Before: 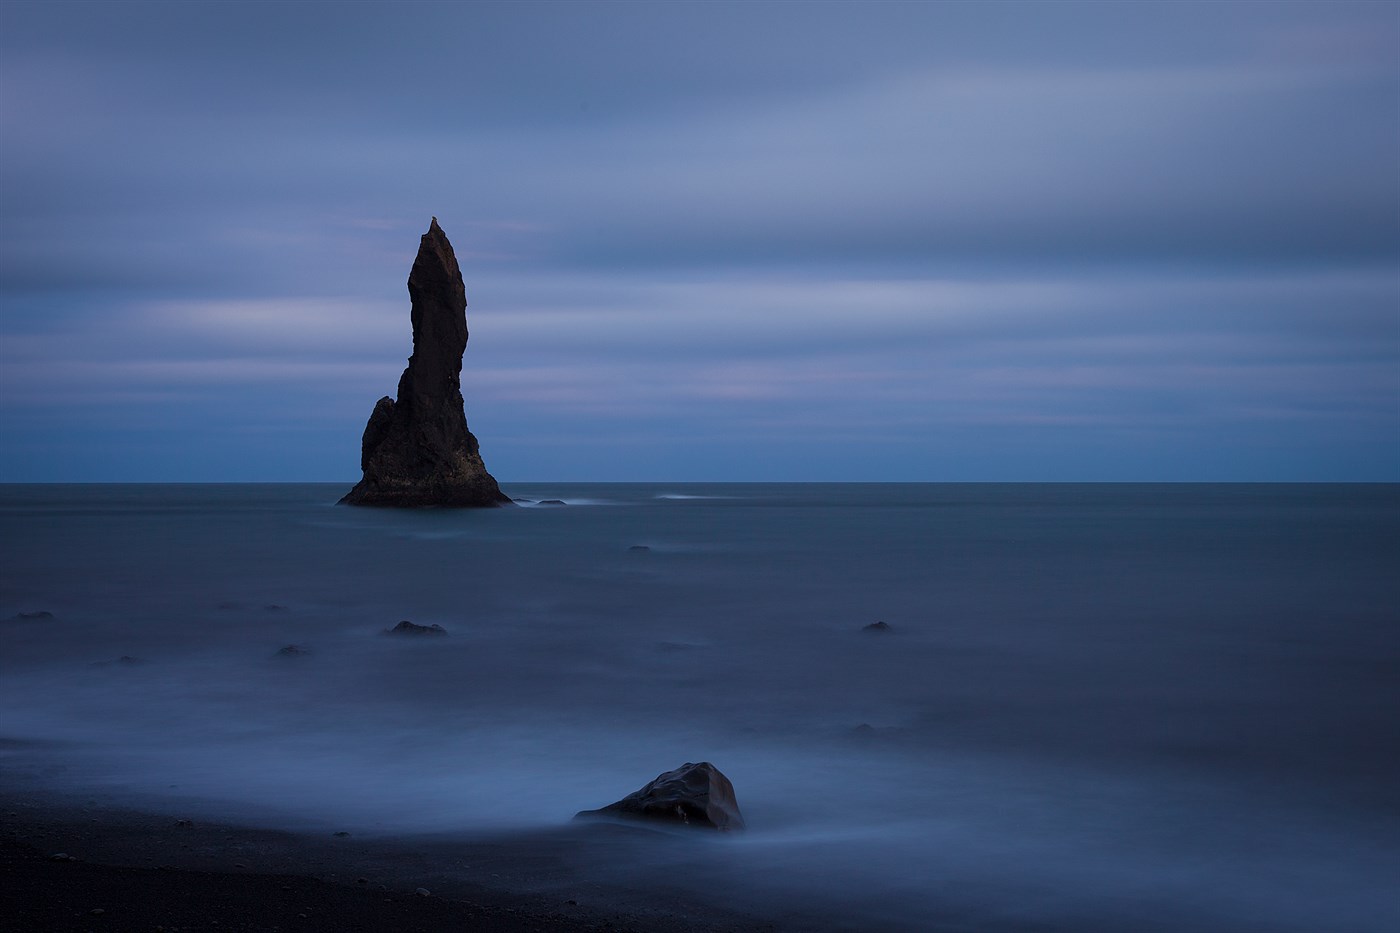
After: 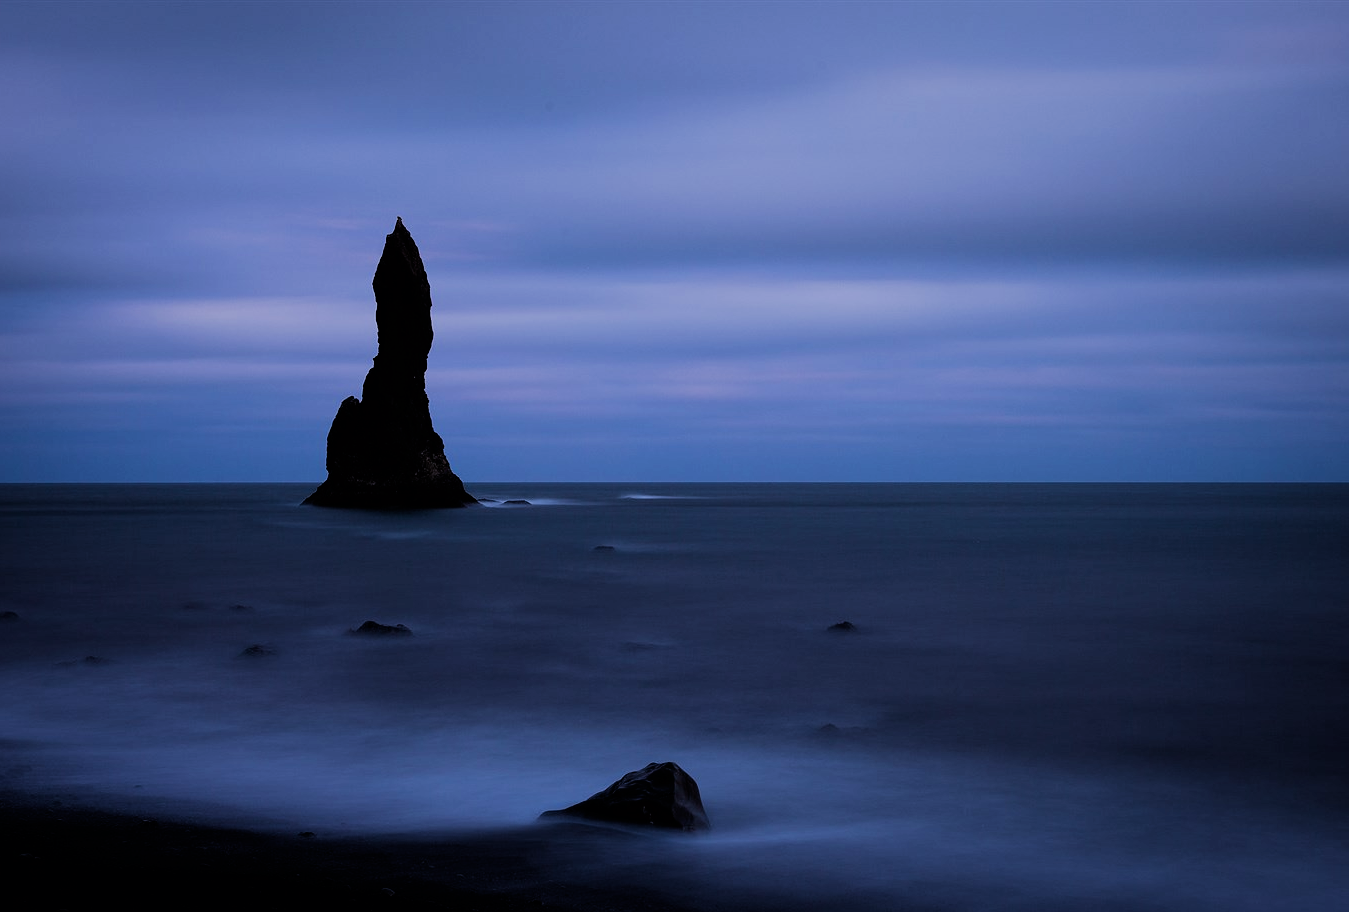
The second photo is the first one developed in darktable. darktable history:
filmic rgb: black relative exposure -5 EV, hardness 2.88, contrast 1.3, highlights saturation mix -30%
crop and rotate: left 2.536%, right 1.107%, bottom 2.246%
color calibration: illuminant custom, x 0.363, y 0.385, temperature 4528.03 K
